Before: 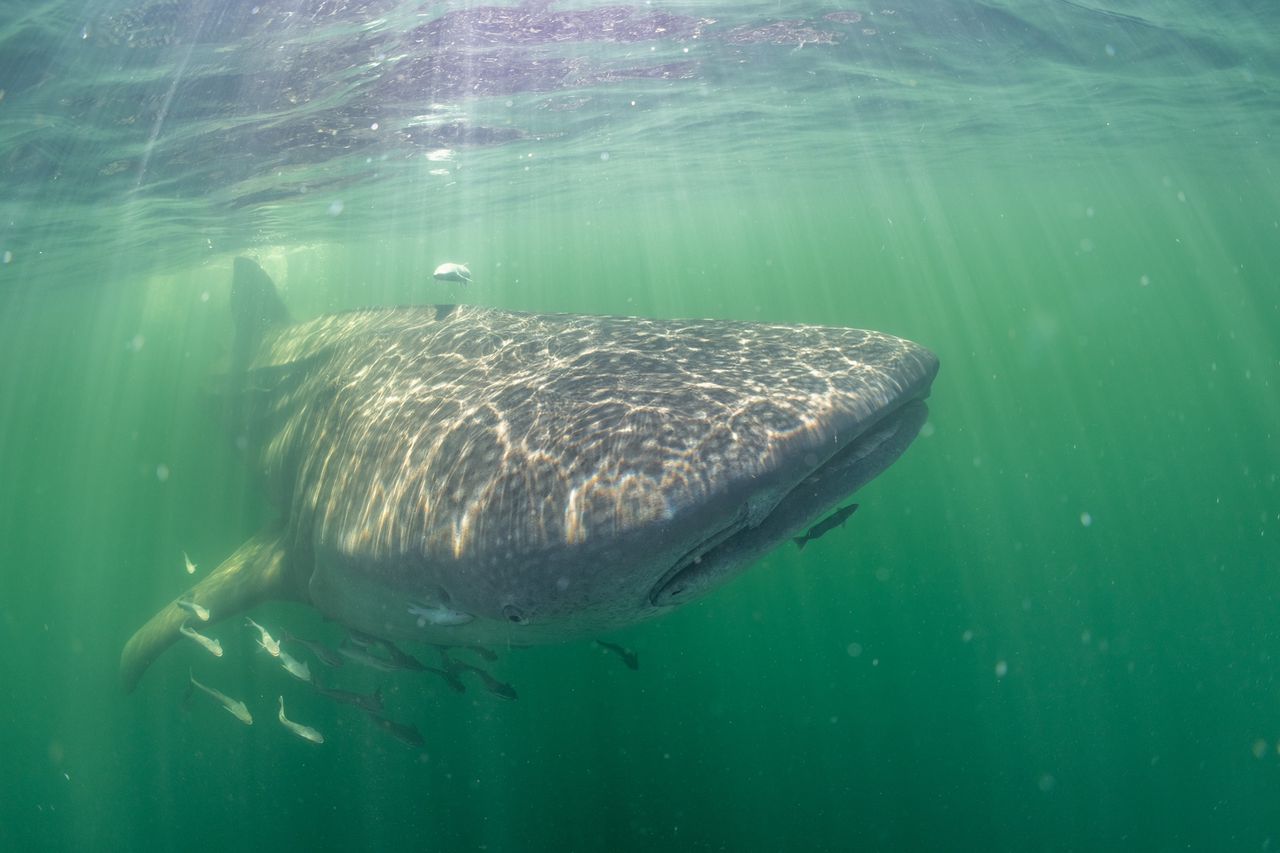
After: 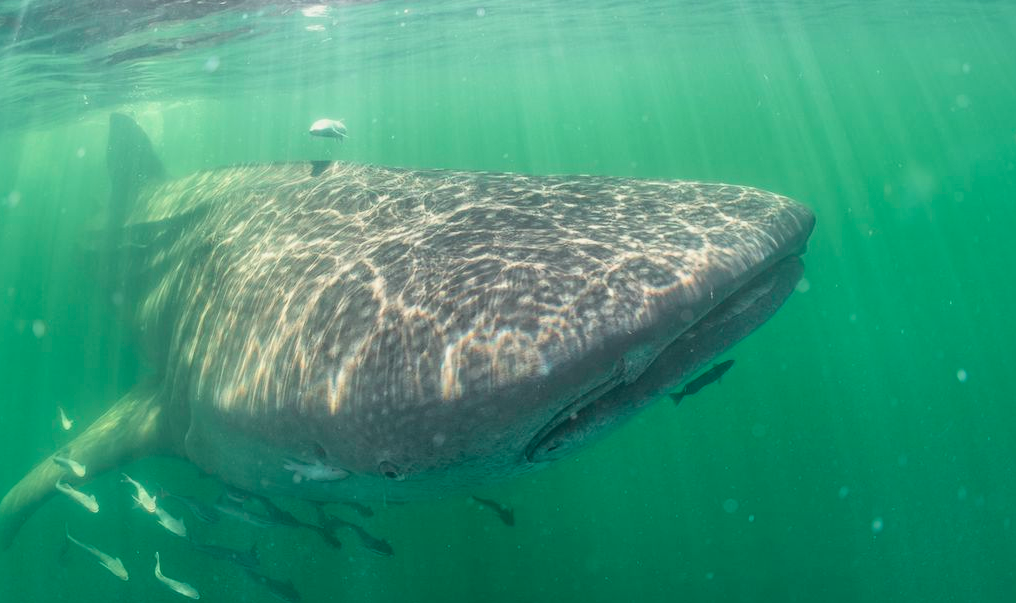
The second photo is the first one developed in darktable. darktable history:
shadows and highlights: shadows 60, soften with gaussian
tone equalizer: on, module defaults
crop: left 9.712%, top 16.928%, right 10.845%, bottom 12.332%
tone curve: curves: ch0 [(0, 0.087) (0.175, 0.178) (0.466, 0.498) (0.715, 0.764) (1, 0.961)]; ch1 [(0, 0) (0.437, 0.398) (0.476, 0.466) (0.505, 0.505) (0.534, 0.544) (0.612, 0.605) (0.641, 0.643) (1, 1)]; ch2 [(0, 0) (0.359, 0.379) (0.427, 0.453) (0.489, 0.495) (0.531, 0.534) (0.579, 0.579) (1, 1)], color space Lab, independent channels, preserve colors none
